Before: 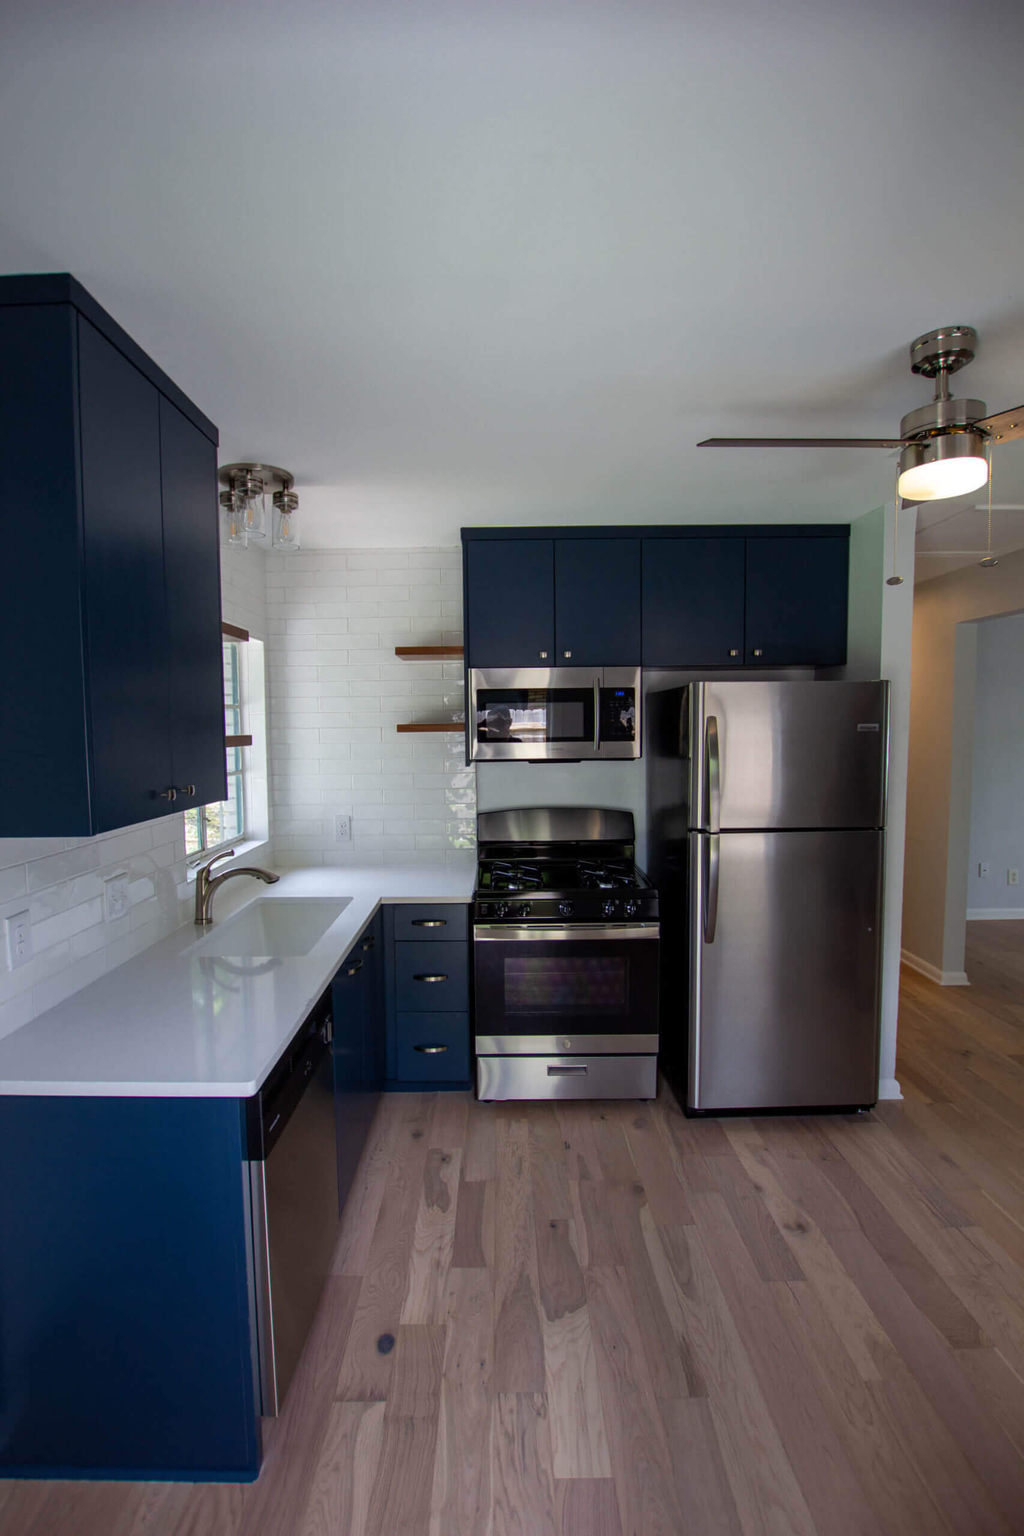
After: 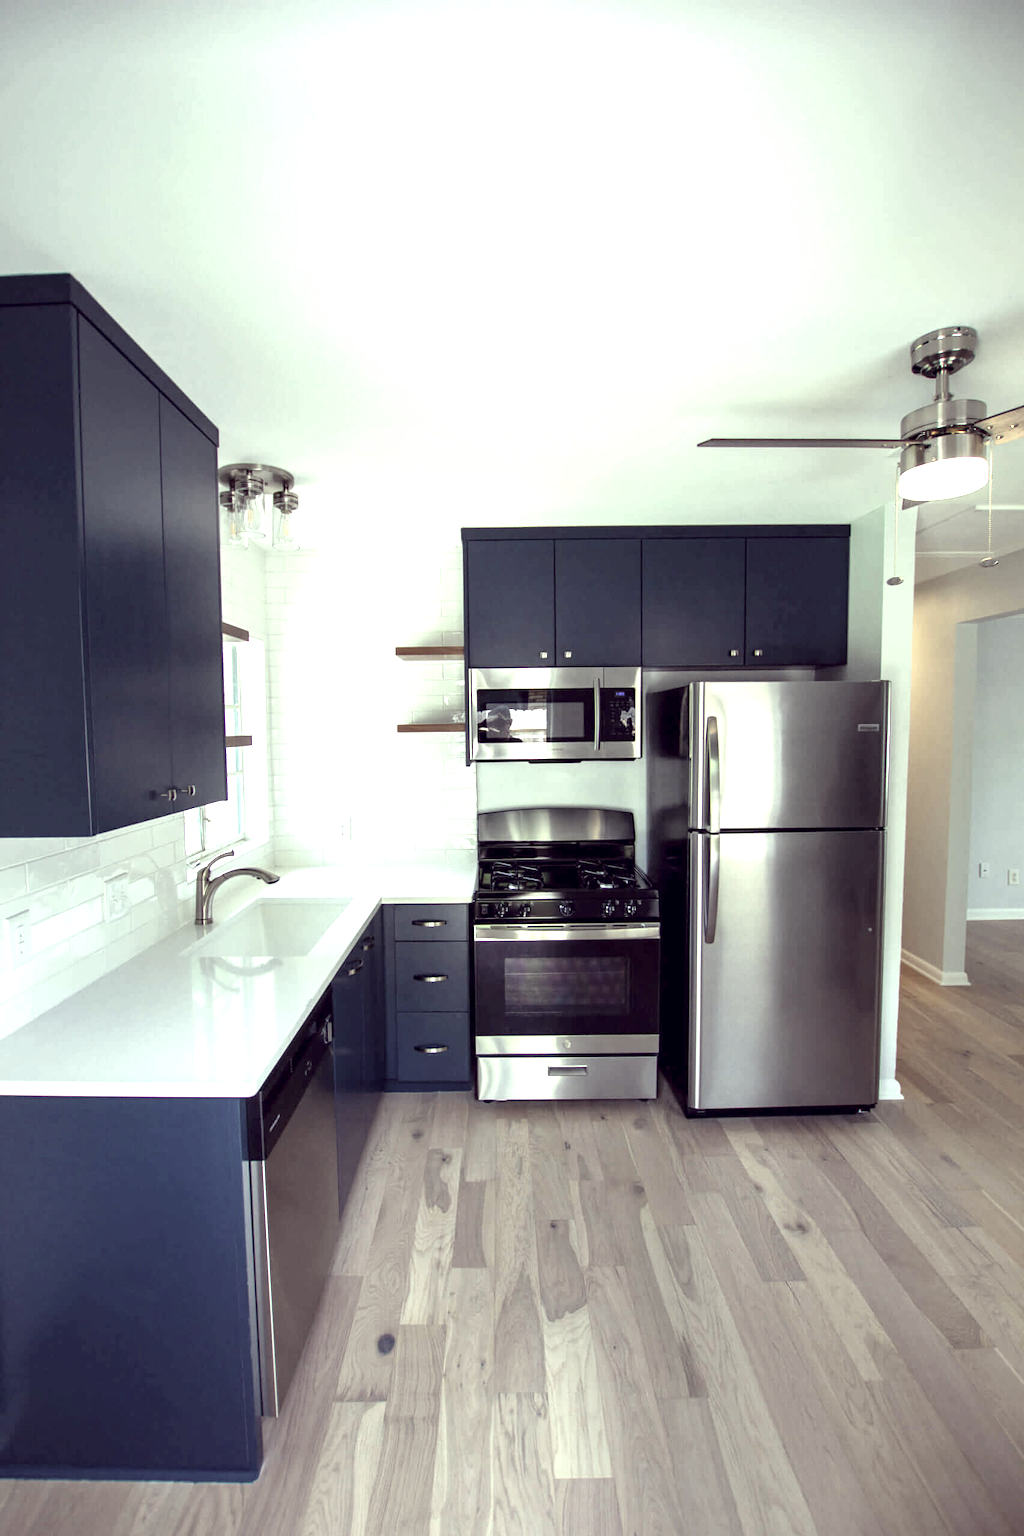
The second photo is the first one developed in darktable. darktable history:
exposure: black level correction 0.001, exposure 1.735 EV, compensate highlight preservation false
color correction: highlights a* -20.17, highlights b* 20.27, shadows a* 20.03, shadows b* -20.46, saturation 0.43
